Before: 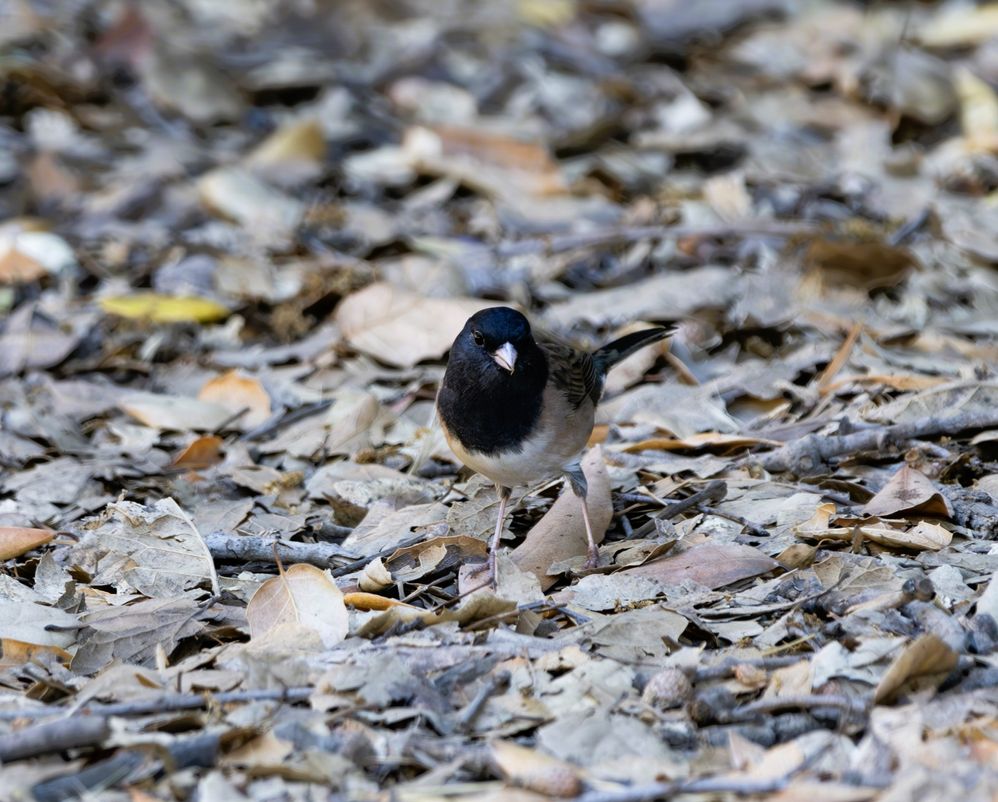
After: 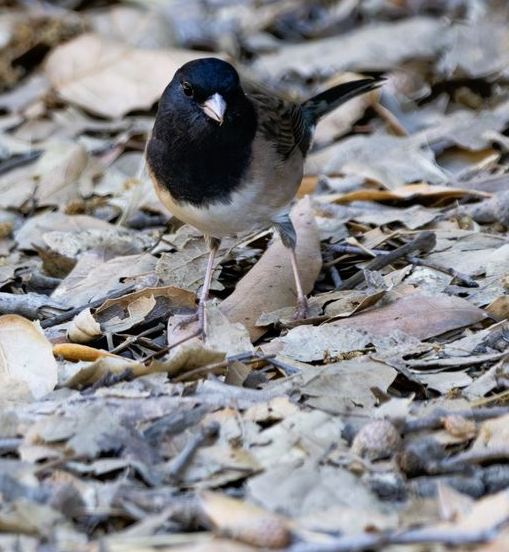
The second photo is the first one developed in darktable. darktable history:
crop and rotate: left 29.179%, top 31.097%, right 19.805%
